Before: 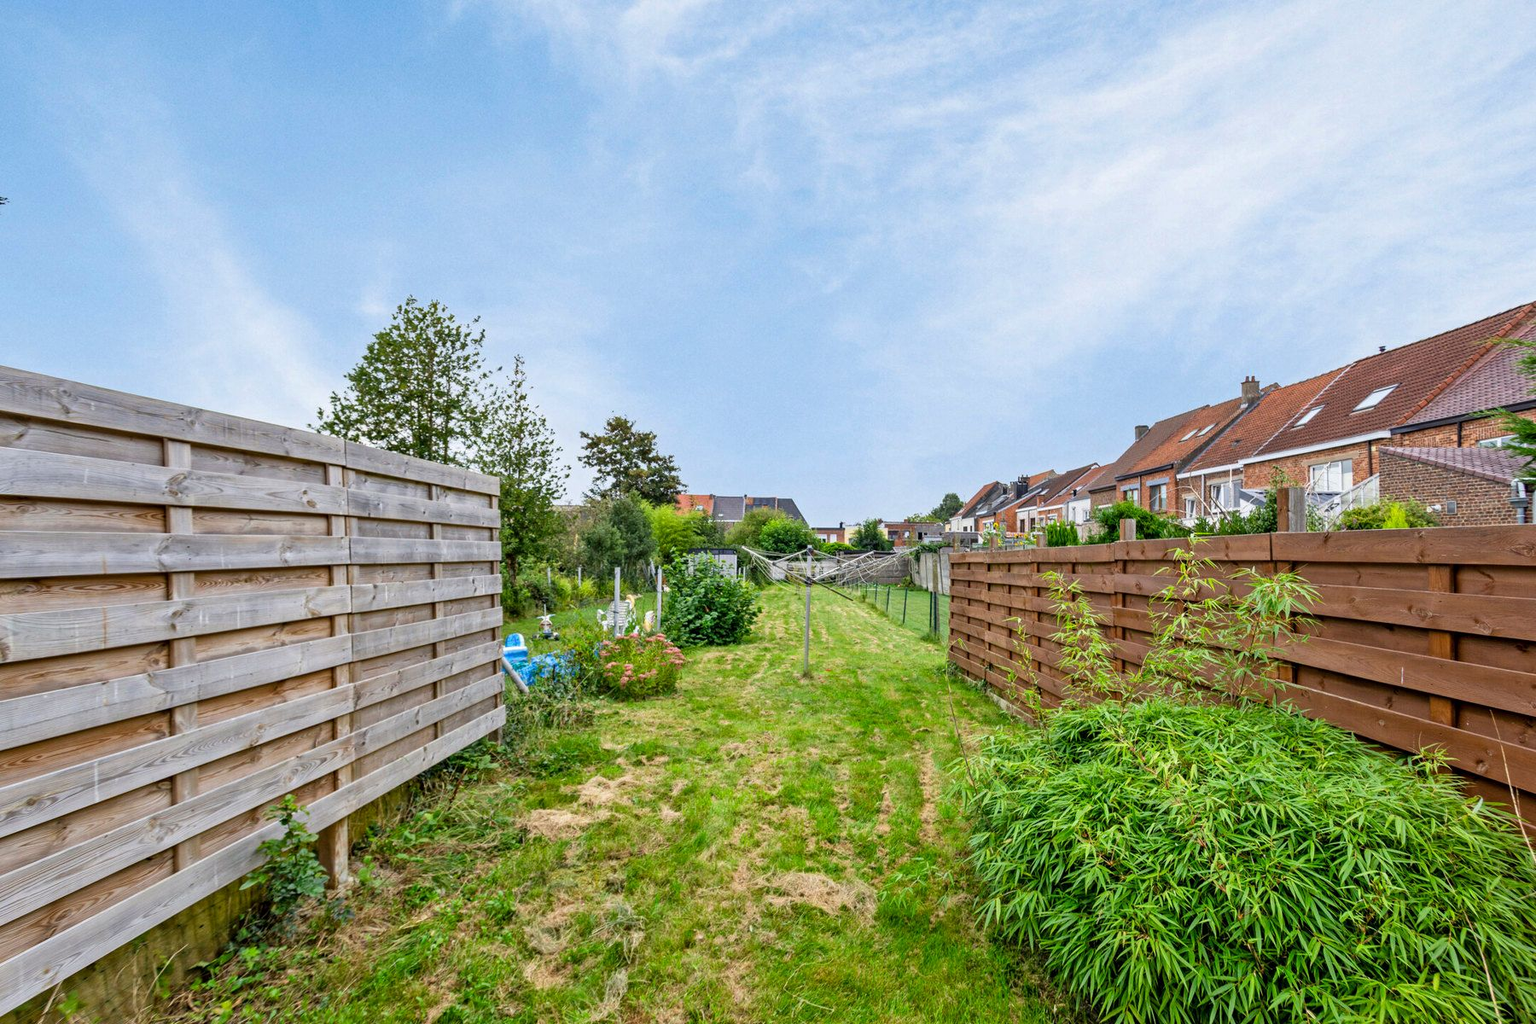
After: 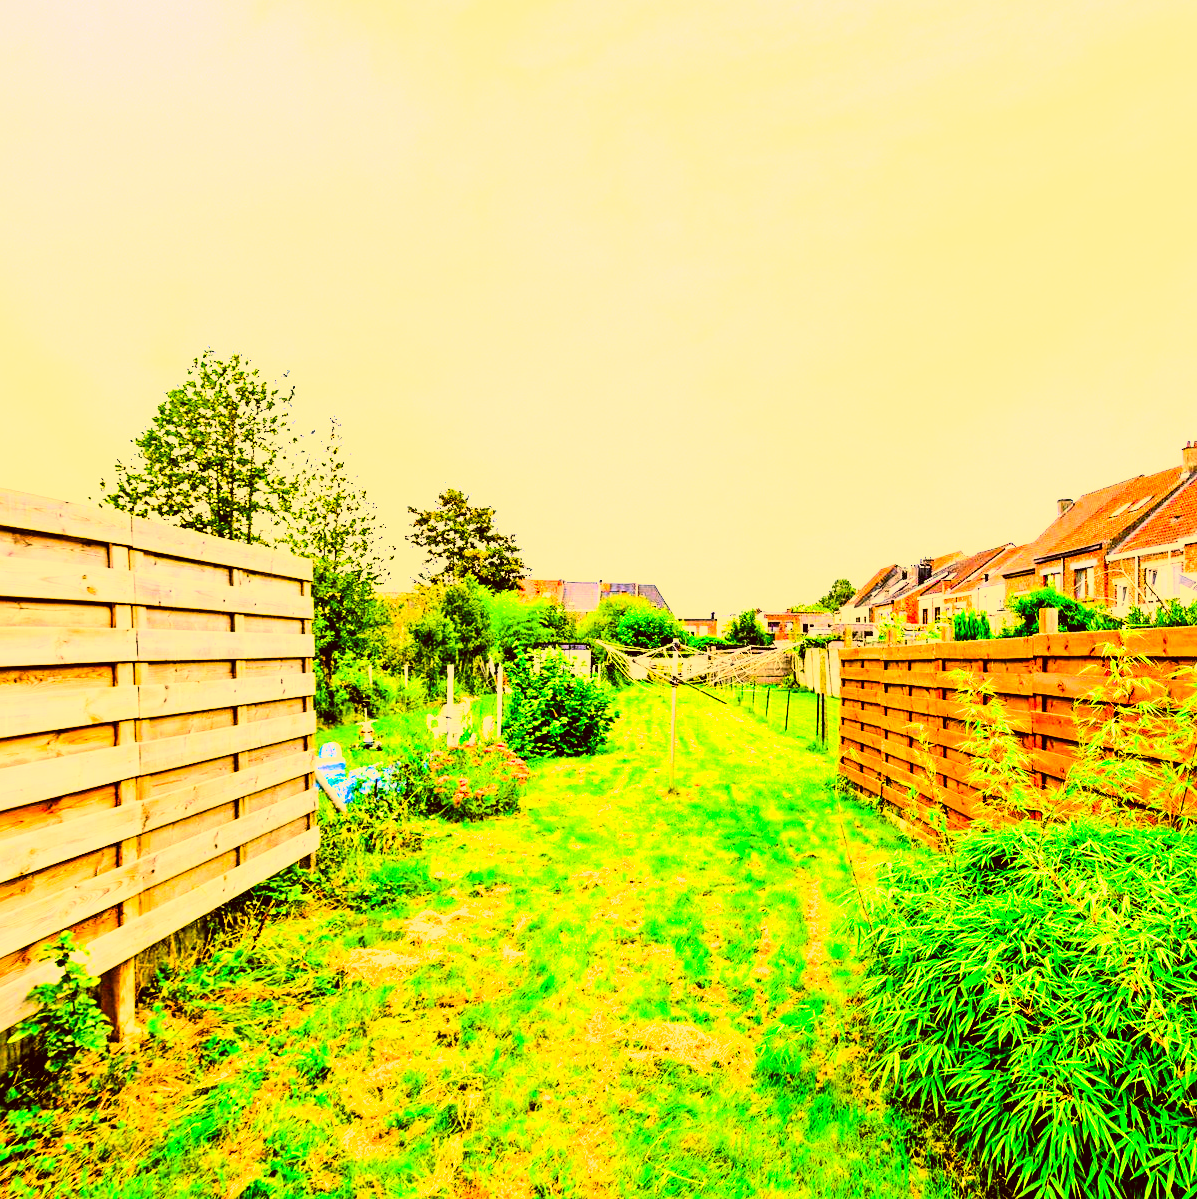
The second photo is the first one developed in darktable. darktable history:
contrast brightness saturation: contrast 0.236, brightness 0.252, saturation 0.377
crop and rotate: left 15.171%, right 18.288%
filmic rgb: black relative exposure -5.03 EV, white relative exposure 3.52 EV, hardness 3.18, contrast 1.392, highlights saturation mix -30.87%
sharpen: amount 0.215
color correction: highlights a* 10.95, highlights b* 30.11, shadows a* 2.57, shadows b* 16.92, saturation 1.73
exposure: black level correction 0.008, exposure 0.976 EV, compensate highlight preservation false
tone equalizer: -8 EV -0.447 EV, -7 EV -0.42 EV, -6 EV -0.328 EV, -5 EV -0.236 EV, -3 EV 0.233 EV, -2 EV 0.305 EV, -1 EV 0.365 EV, +0 EV 0.4 EV, edges refinement/feathering 500, mask exposure compensation -1.57 EV, preserve details no
